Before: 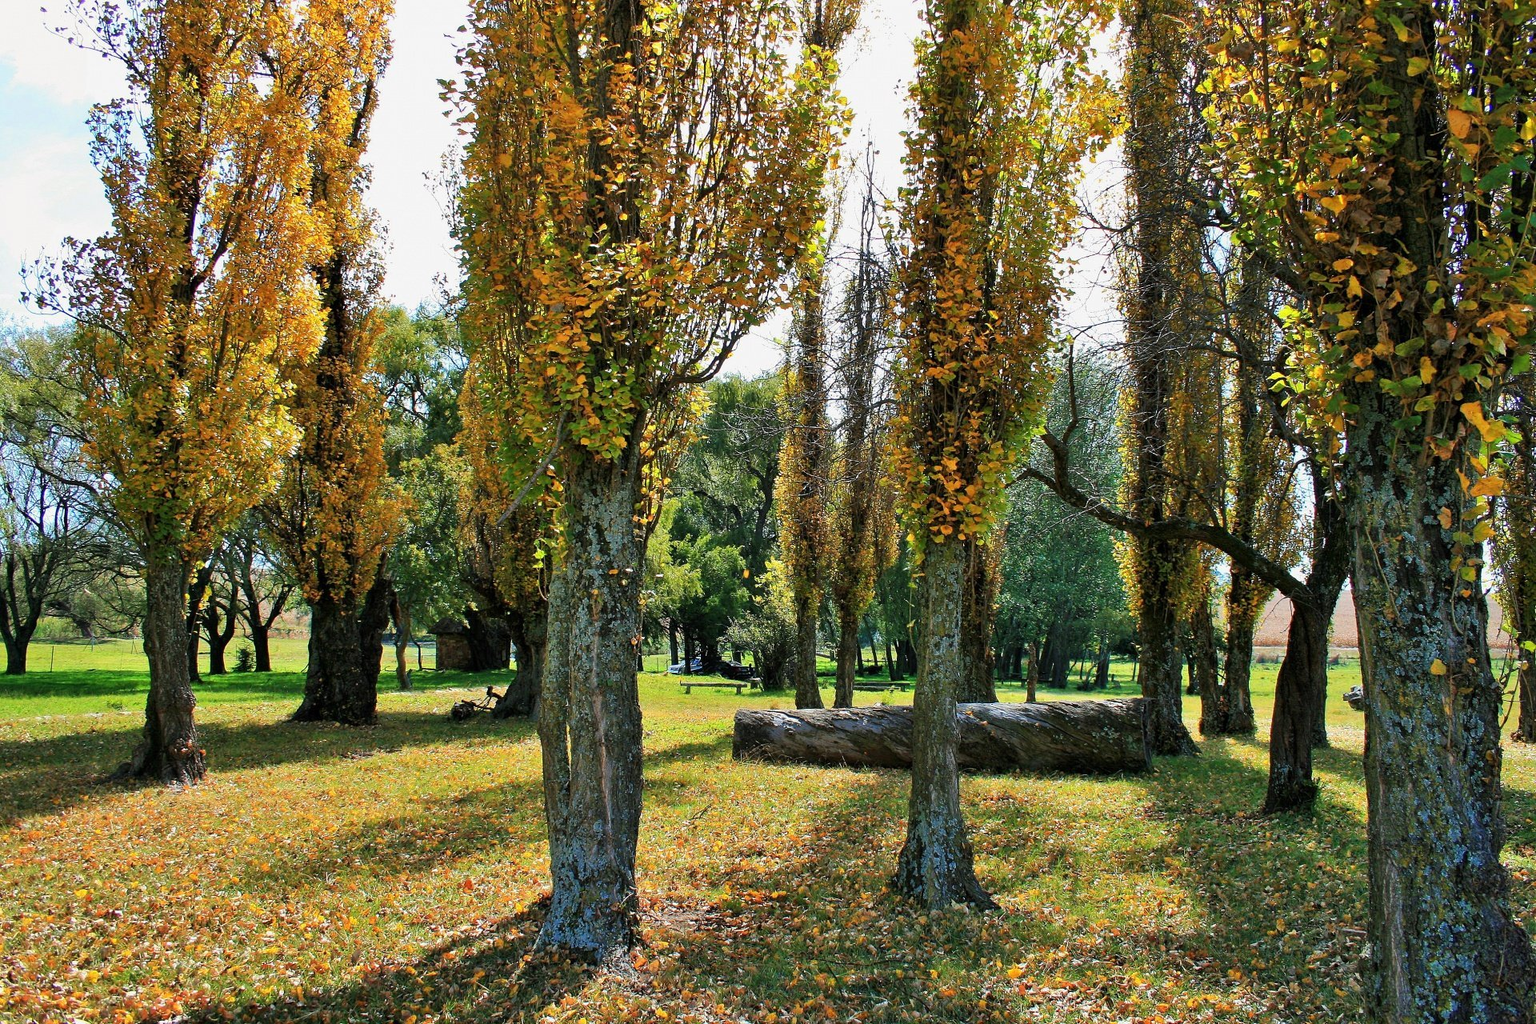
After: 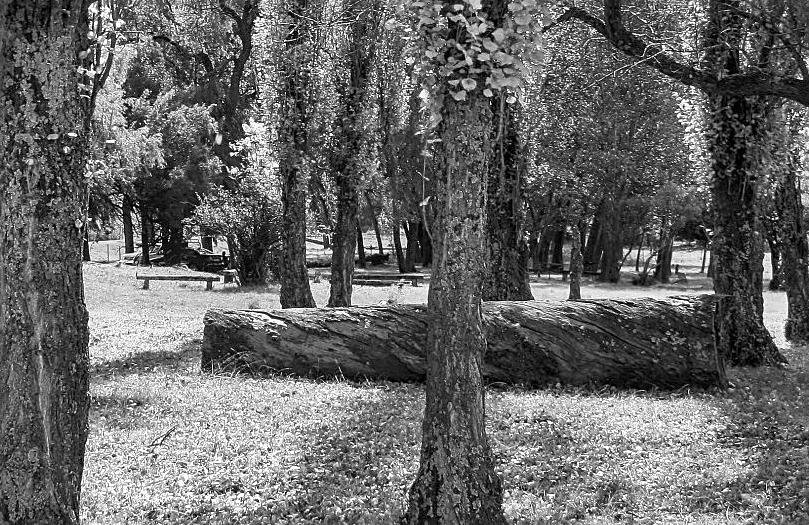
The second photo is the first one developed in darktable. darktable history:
crop: left 37.221%, top 45.169%, right 20.63%, bottom 13.777%
exposure: exposure 0.999 EV, compensate highlight preservation false
local contrast: on, module defaults
sharpen: on, module defaults
monochrome: a 79.32, b 81.83, size 1.1
shadows and highlights: shadows 52.34, highlights -28.23, soften with gaussian
